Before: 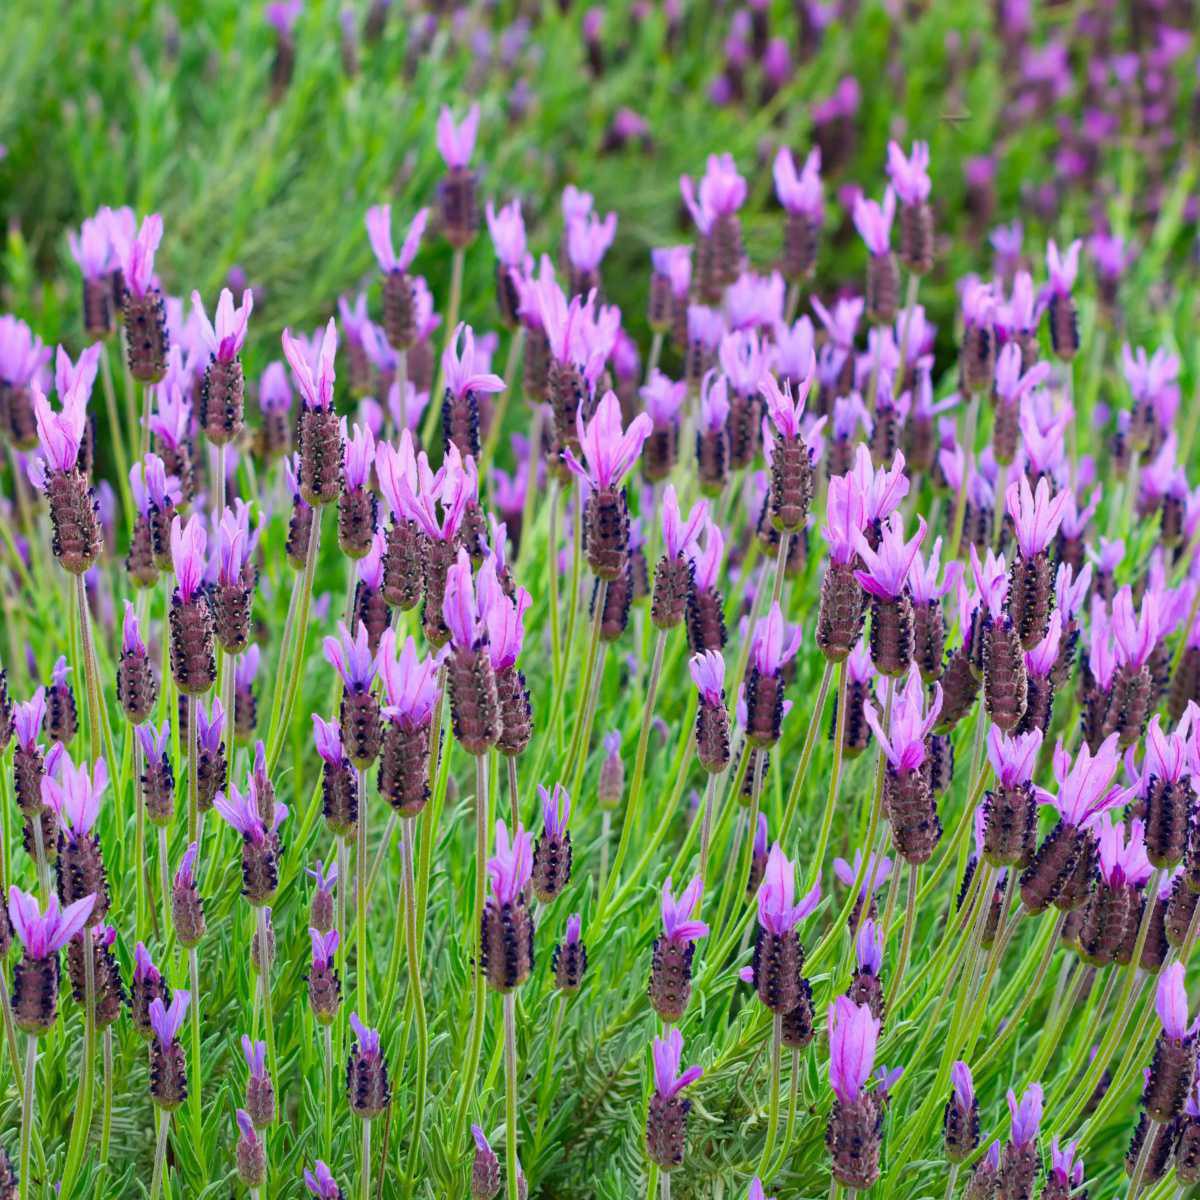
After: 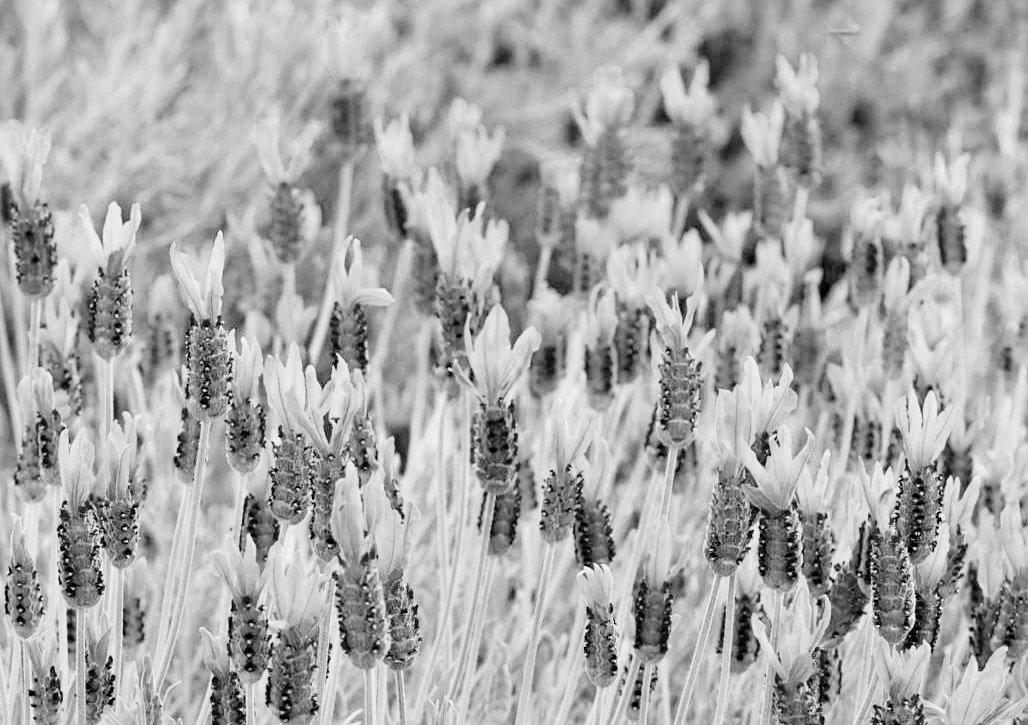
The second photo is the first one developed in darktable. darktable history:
exposure: black level correction 0.001, exposure 1.3 EV, compensate highlight preservation false
sharpen: amount 0.2
monochrome: a 2.21, b -1.33, size 2.2
velvia: on, module defaults
color balance rgb: shadows lift › chroma 1.41%, shadows lift › hue 260°, power › chroma 0.5%, power › hue 260°, highlights gain › chroma 1%, highlights gain › hue 27°, saturation formula JzAzBz (2021)
crop and rotate: left 9.345%, top 7.22%, right 4.982%, bottom 32.331%
filmic rgb: black relative exposure -5 EV, hardness 2.88, contrast 1.1
